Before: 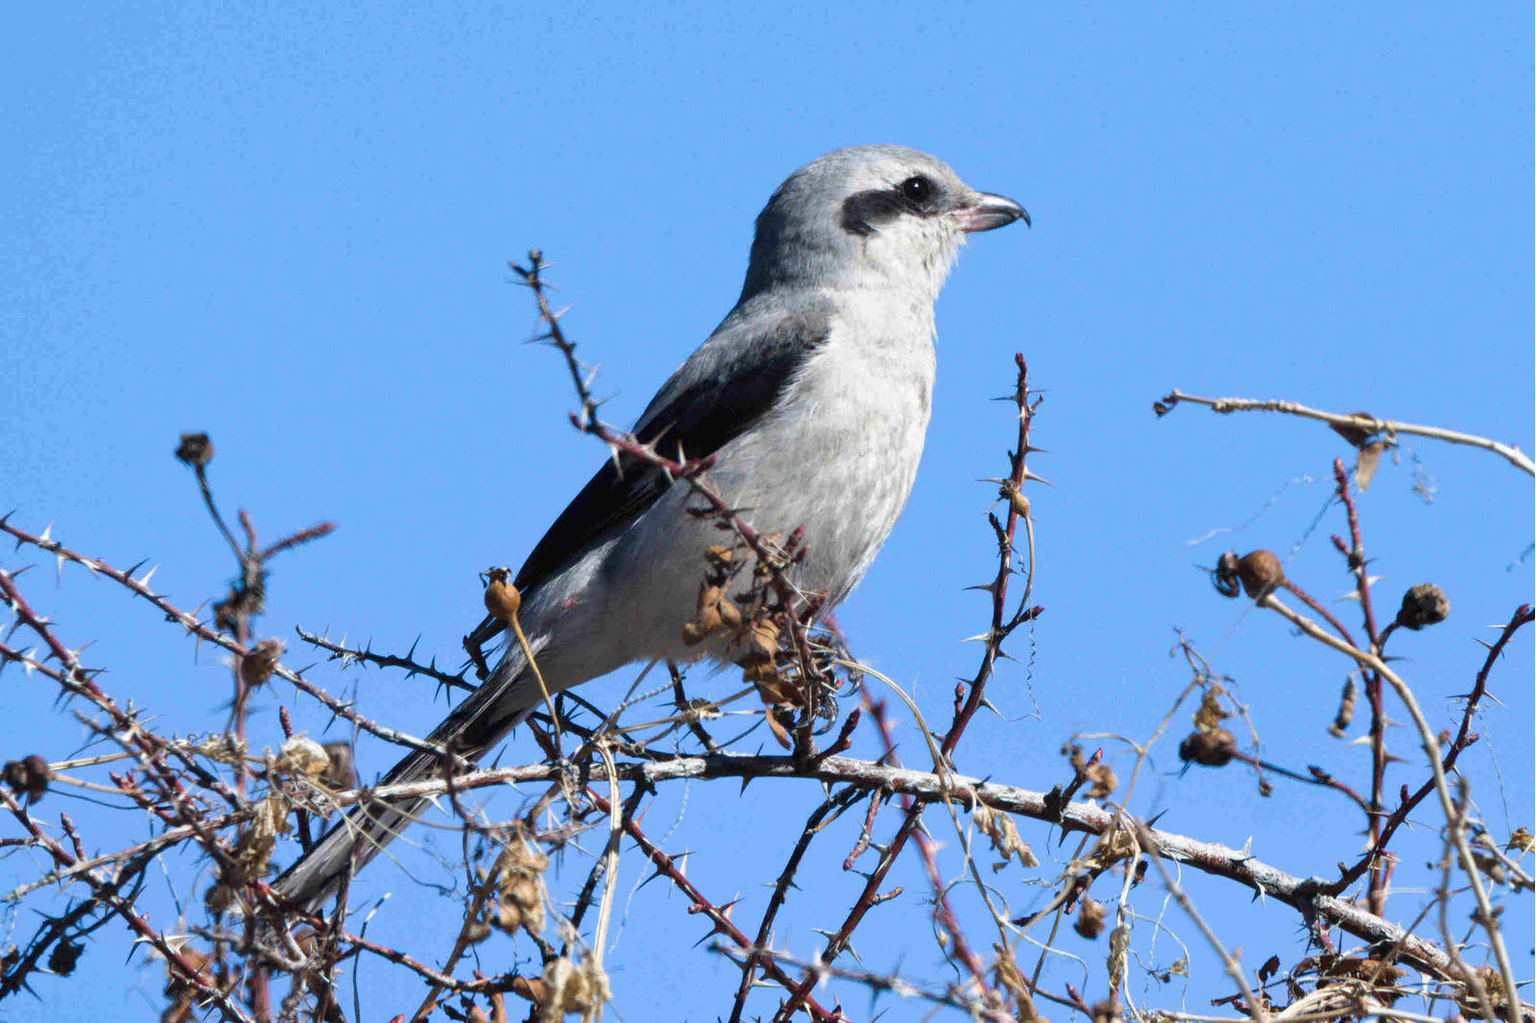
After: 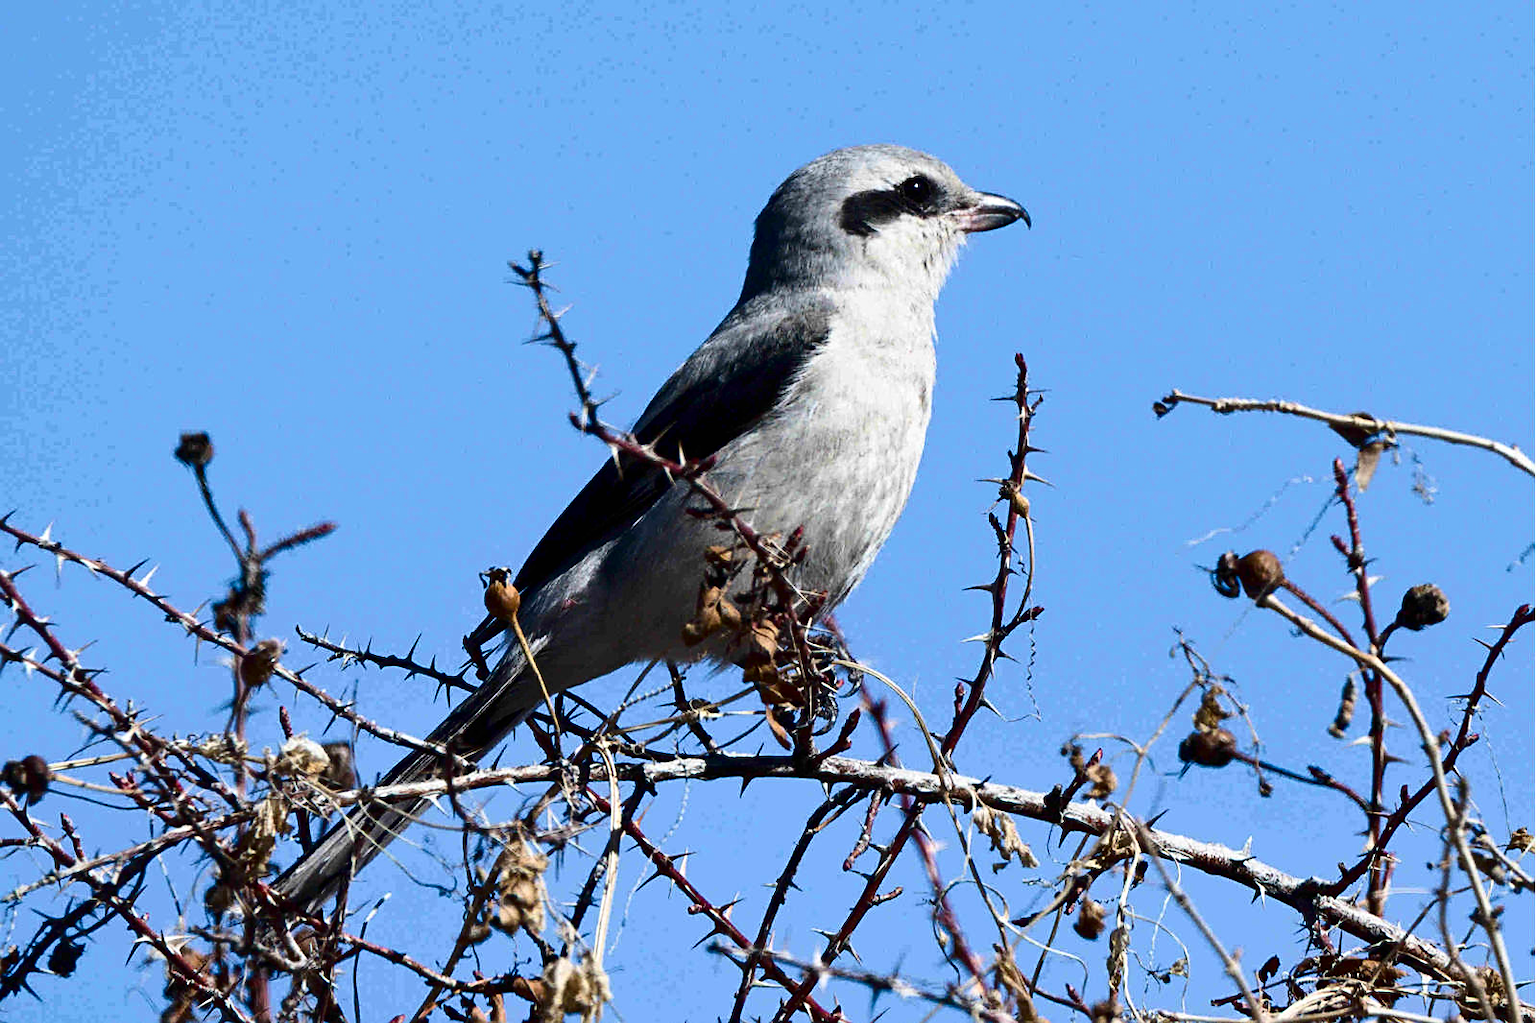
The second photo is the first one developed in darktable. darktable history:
contrast brightness saturation: contrast 0.224, brightness -0.182, saturation 0.244
sharpen: on, module defaults
color correction: highlights b* -0.007, saturation 0.8
